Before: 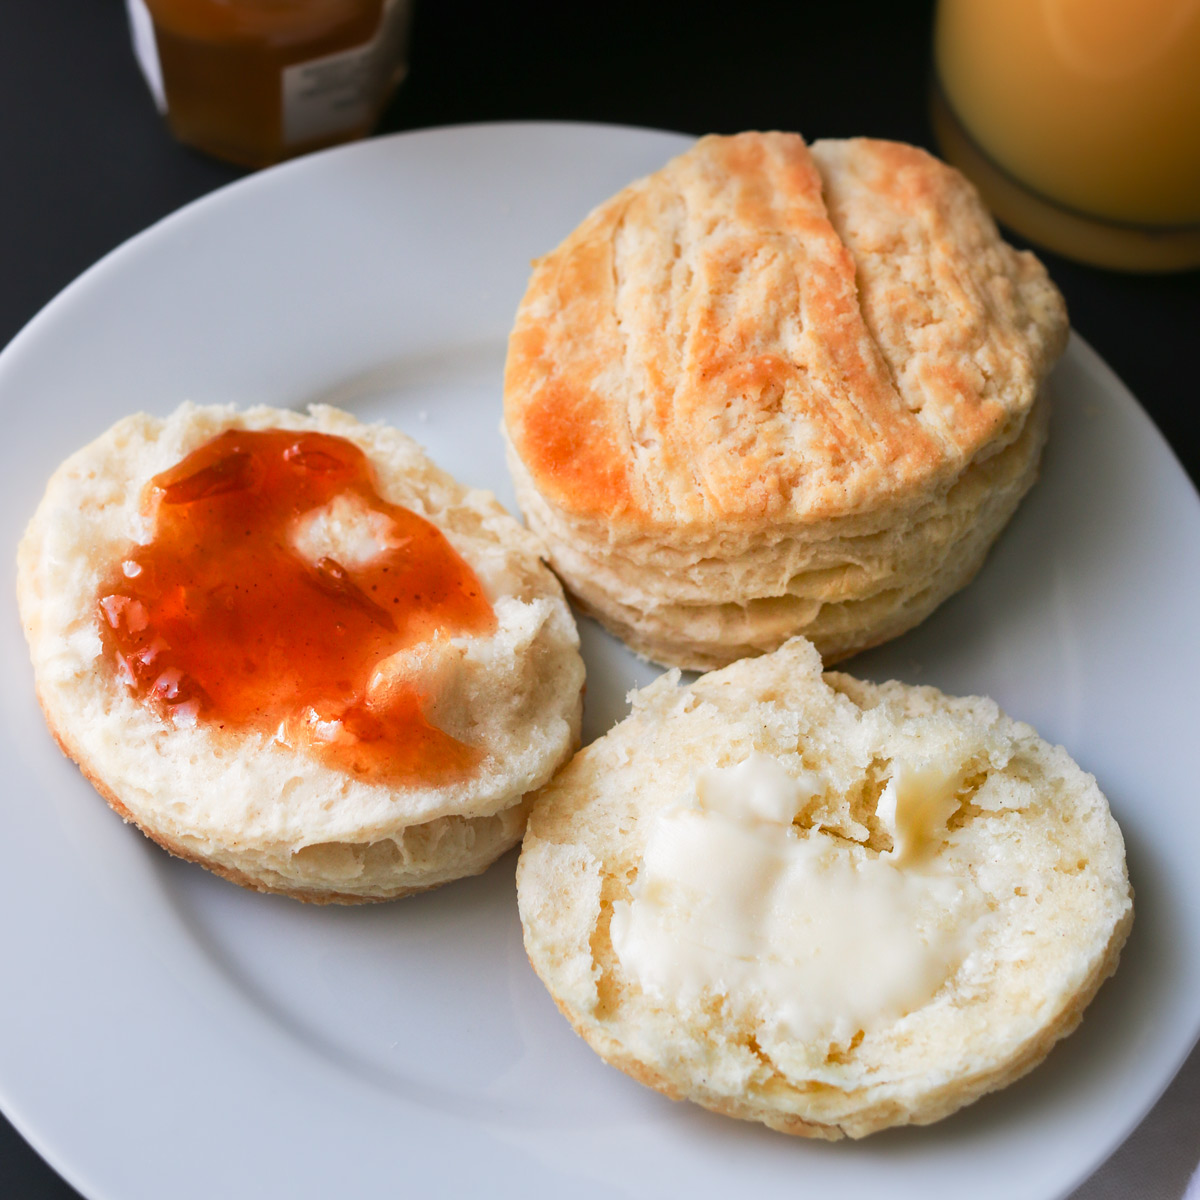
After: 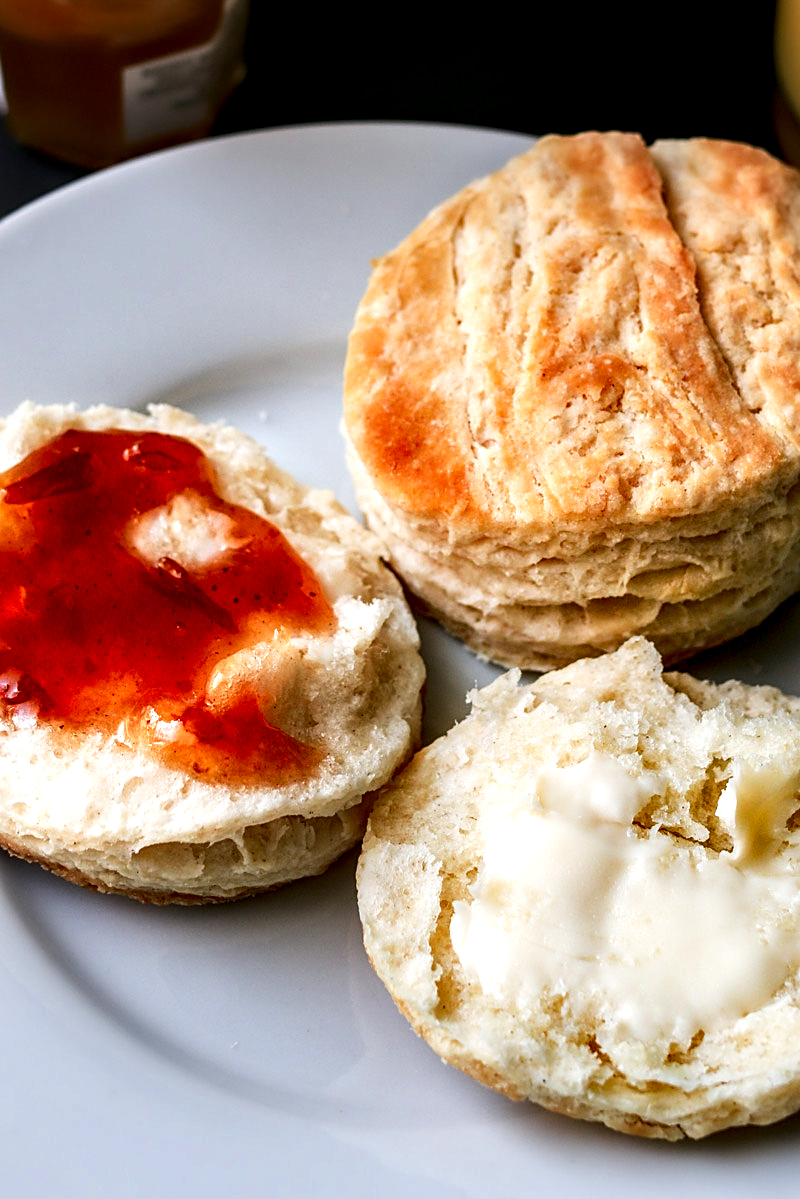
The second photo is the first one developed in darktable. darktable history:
crop and rotate: left 13.406%, right 19.9%
sharpen: on, module defaults
contrast brightness saturation: contrast 0.131, brightness -0.063, saturation 0.152
local contrast: highlights 64%, shadows 53%, detail 168%, midtone range 0.516
